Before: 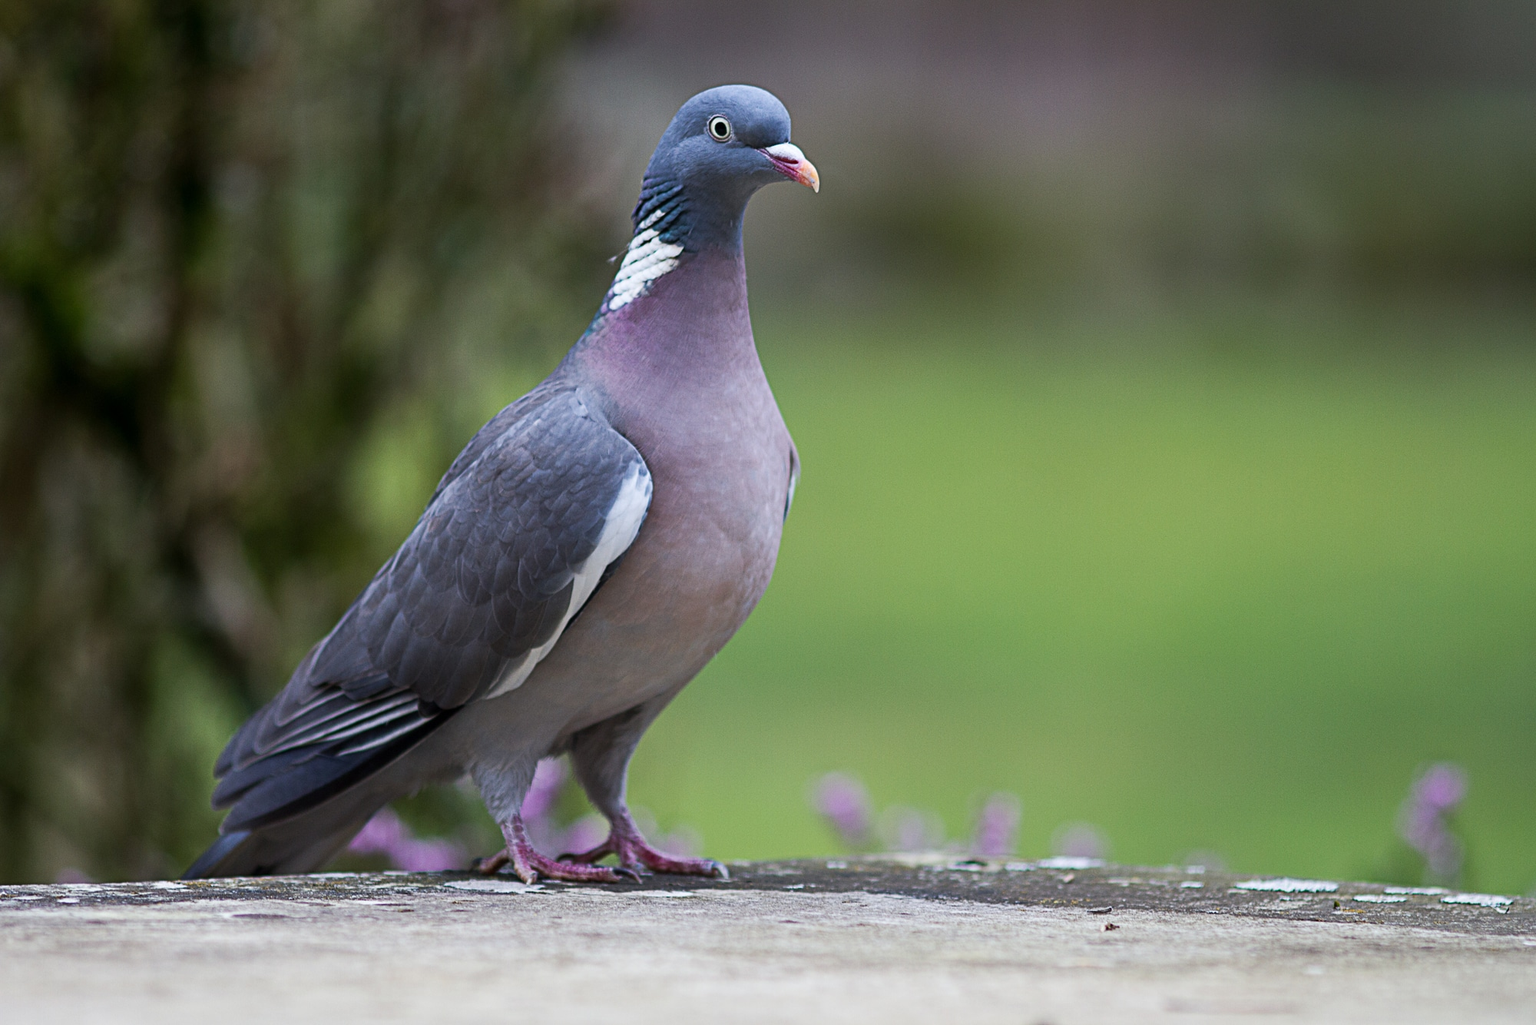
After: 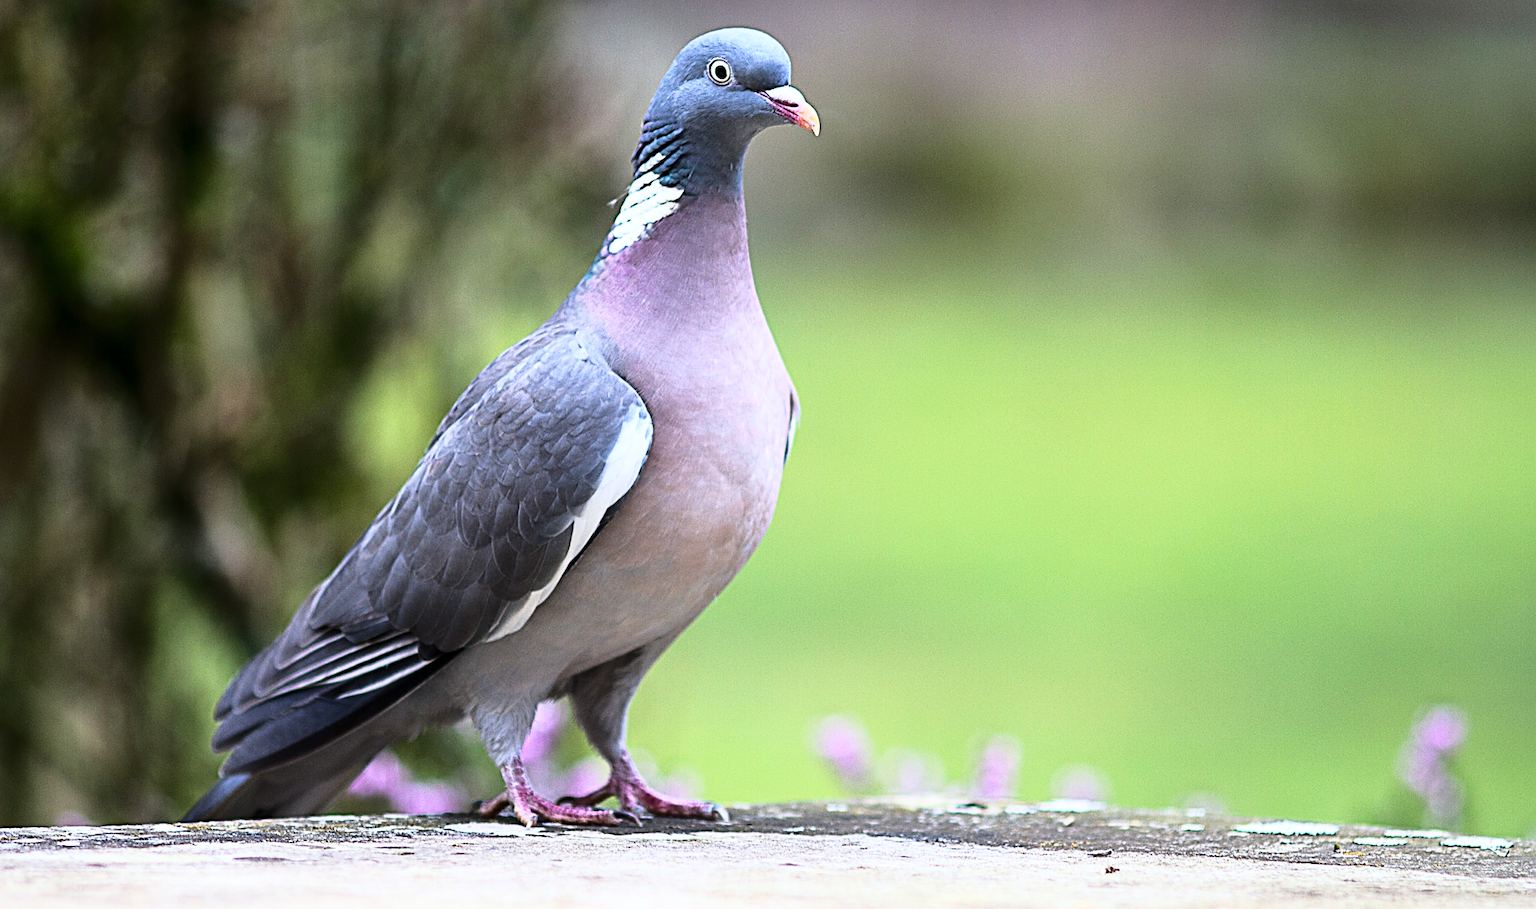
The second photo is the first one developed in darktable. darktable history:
crop and rotate: top 5.553%, bottom 5.638%
base curve: curves: ch0 [(0, 0) (0.026, 0.03) (0.109, 0.232) (0.351, 0.748) (0.669, 0.968) (1, 1)]
sharpen: on, module defaults
